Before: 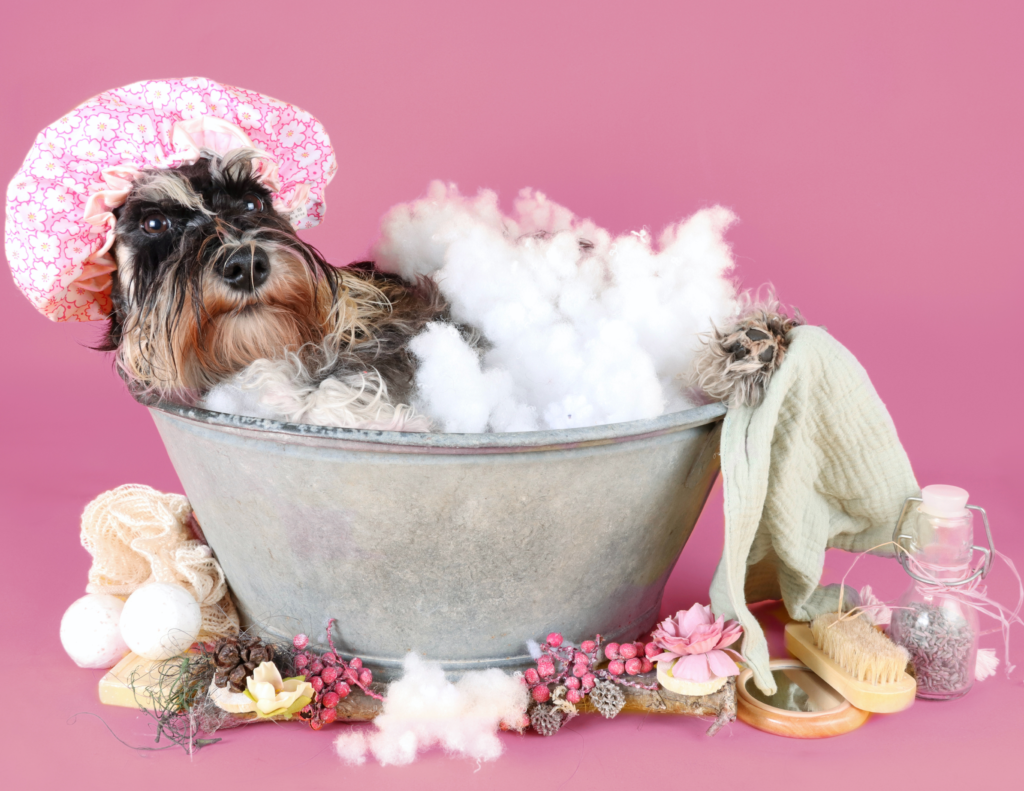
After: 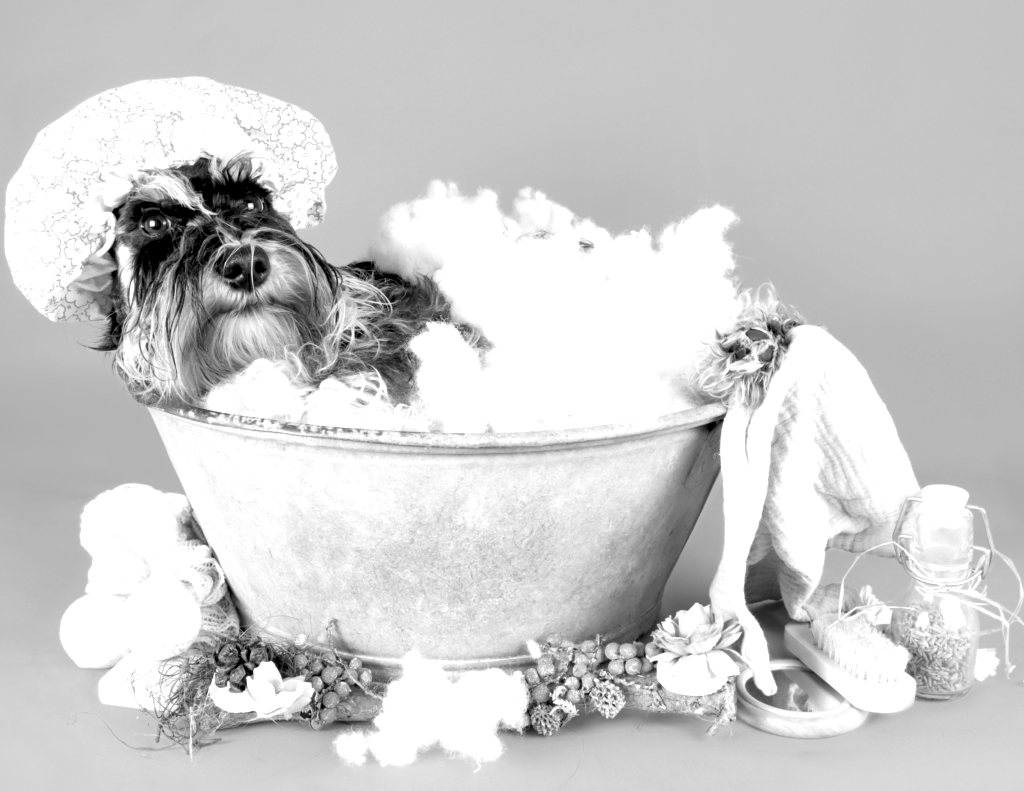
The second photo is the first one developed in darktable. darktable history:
exposure: black level correction 0.012, exposure 0.7 EV, compensate exposure bias true, compensate highlight preservation false
color zones: curves: ch1 [(0.113, 0.438) (0.75, 0.5)]; ch2 [(0.12, 0.526) (0.75, 0.5)]
monochrome: on, module defaults
